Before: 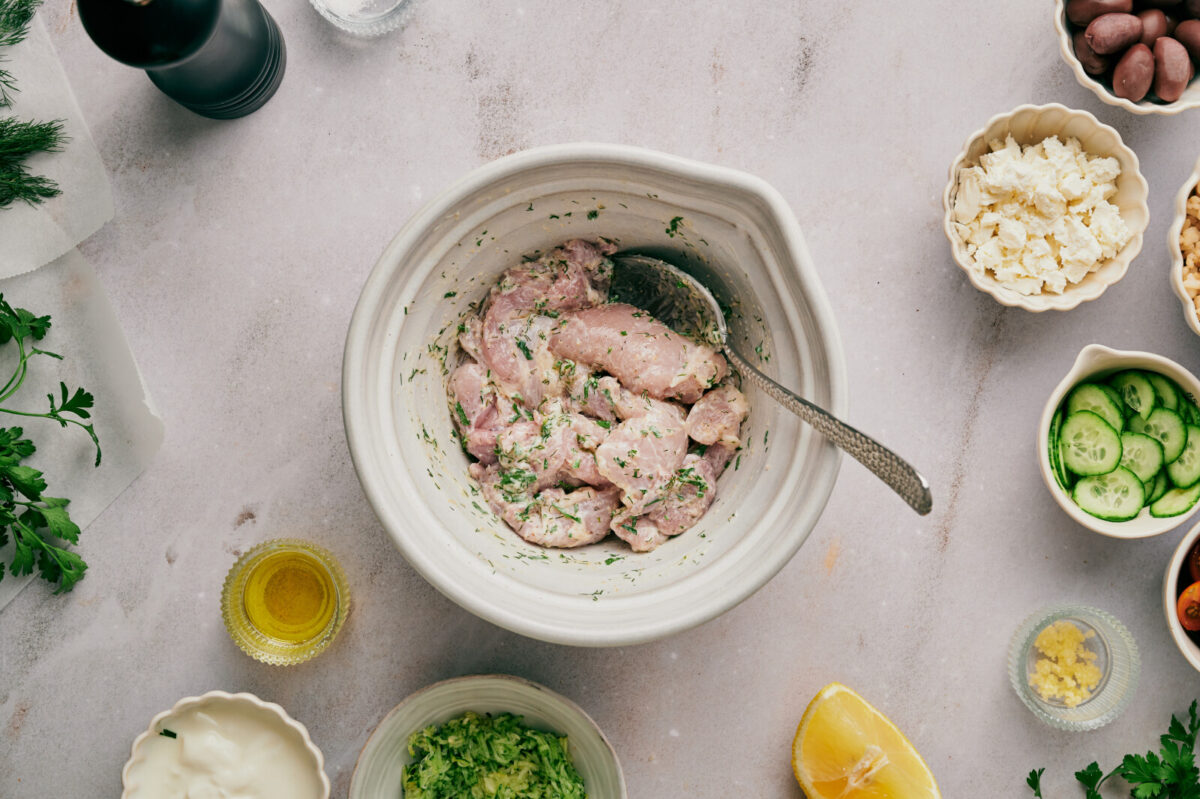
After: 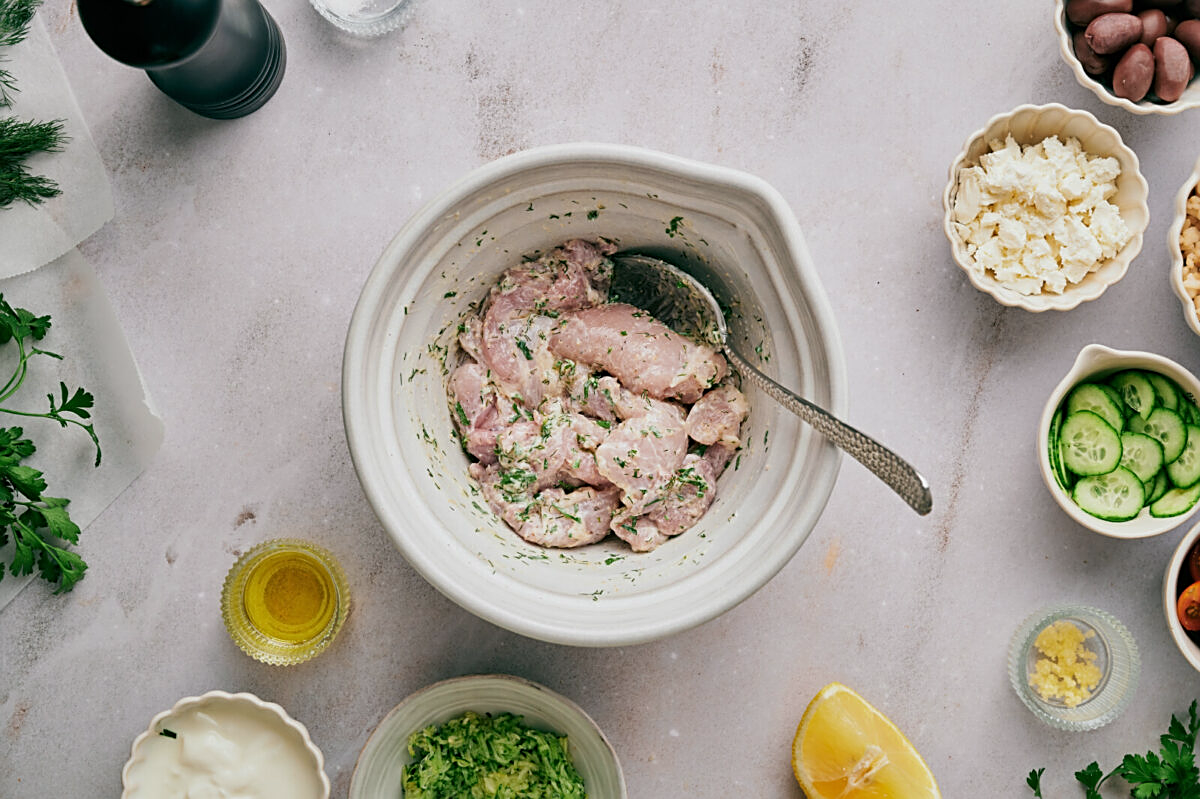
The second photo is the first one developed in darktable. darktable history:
sharpen: on, module defaults
color correction: highlights a* -0.182, highlights b* -0.124
white balance: red 0.988, blue 1.017
